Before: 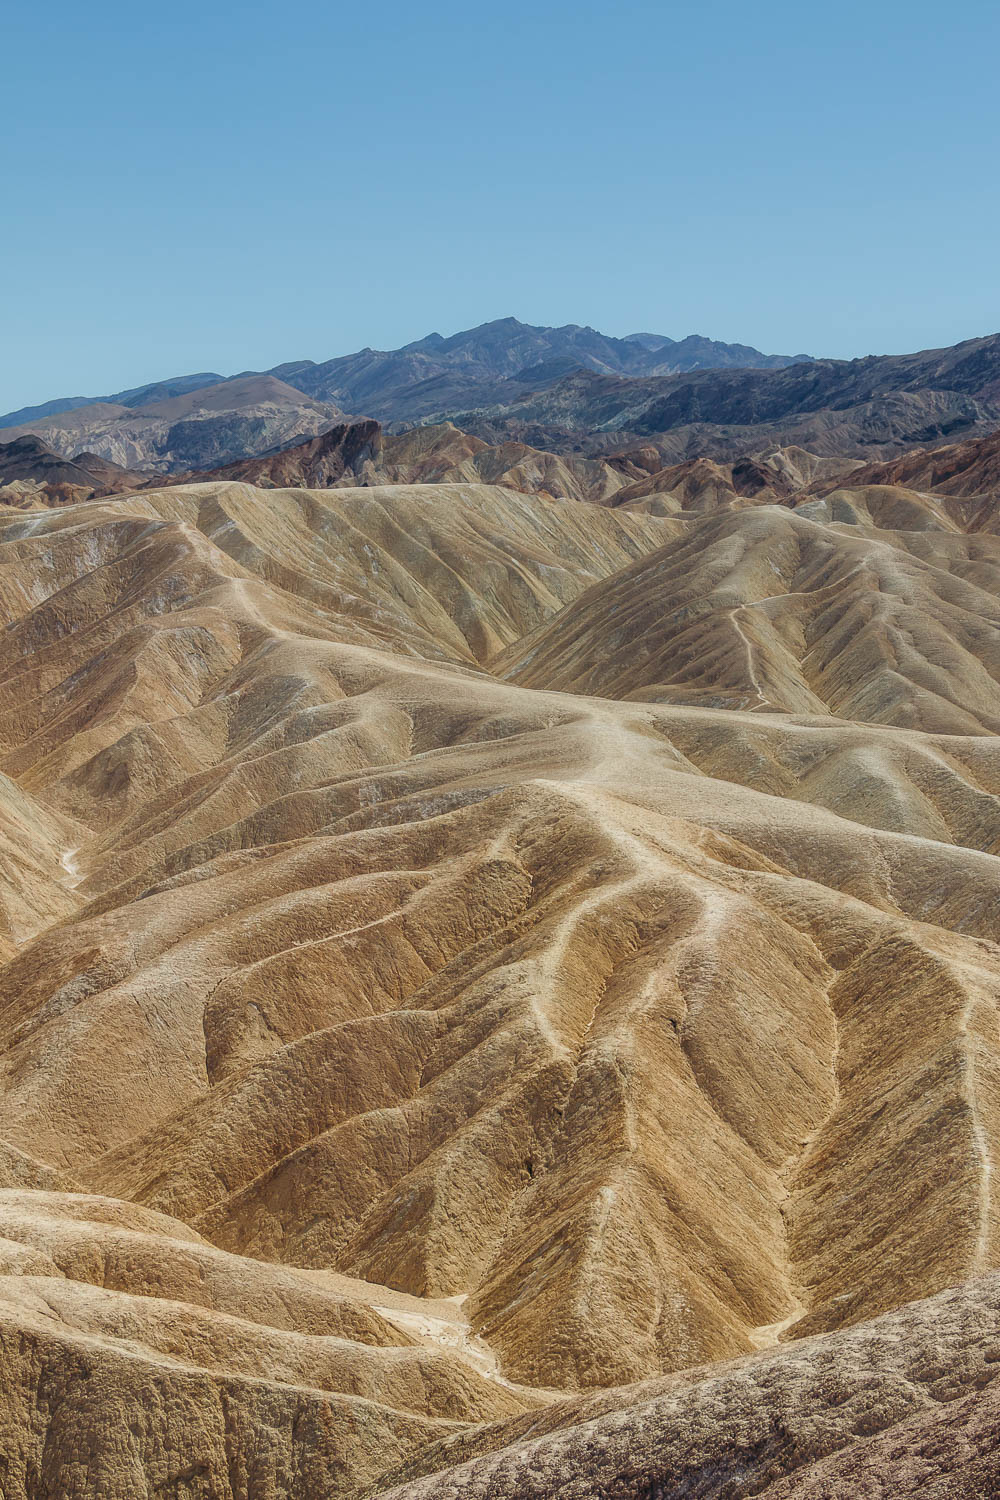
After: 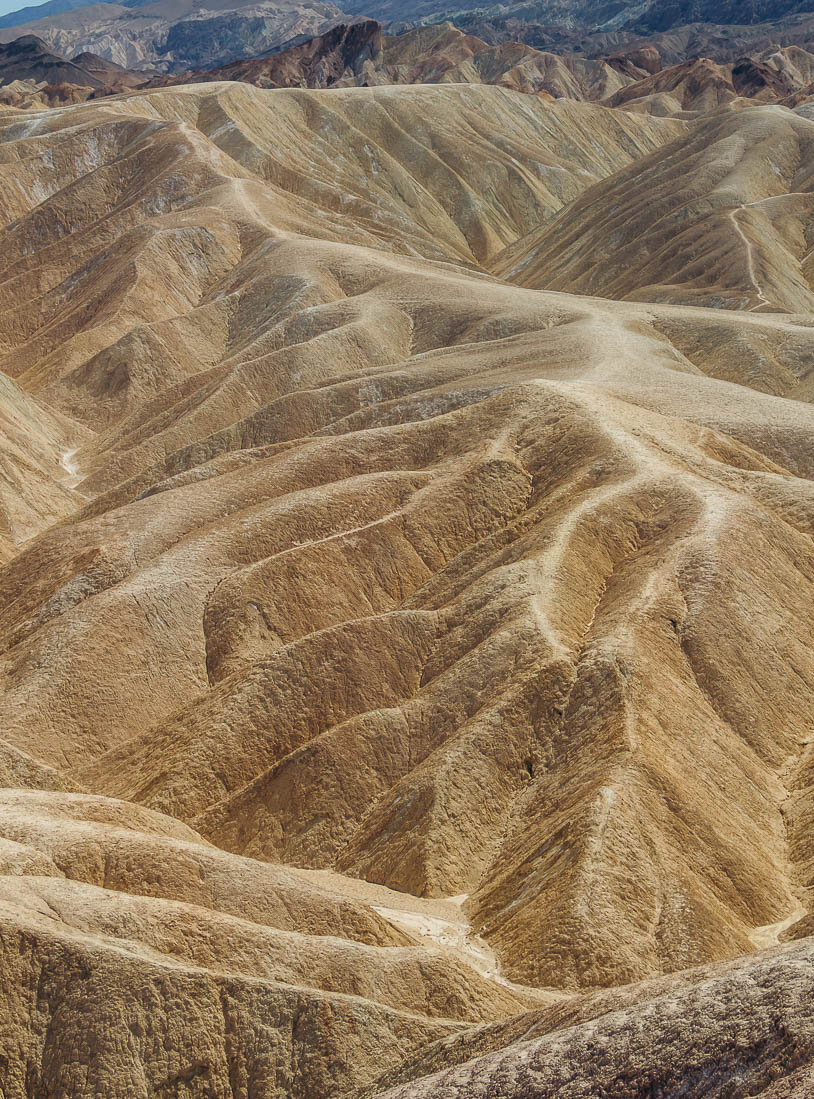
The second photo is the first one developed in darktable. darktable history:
base curve: preserve colors none
crop: top 26.719%, right 17.945%
